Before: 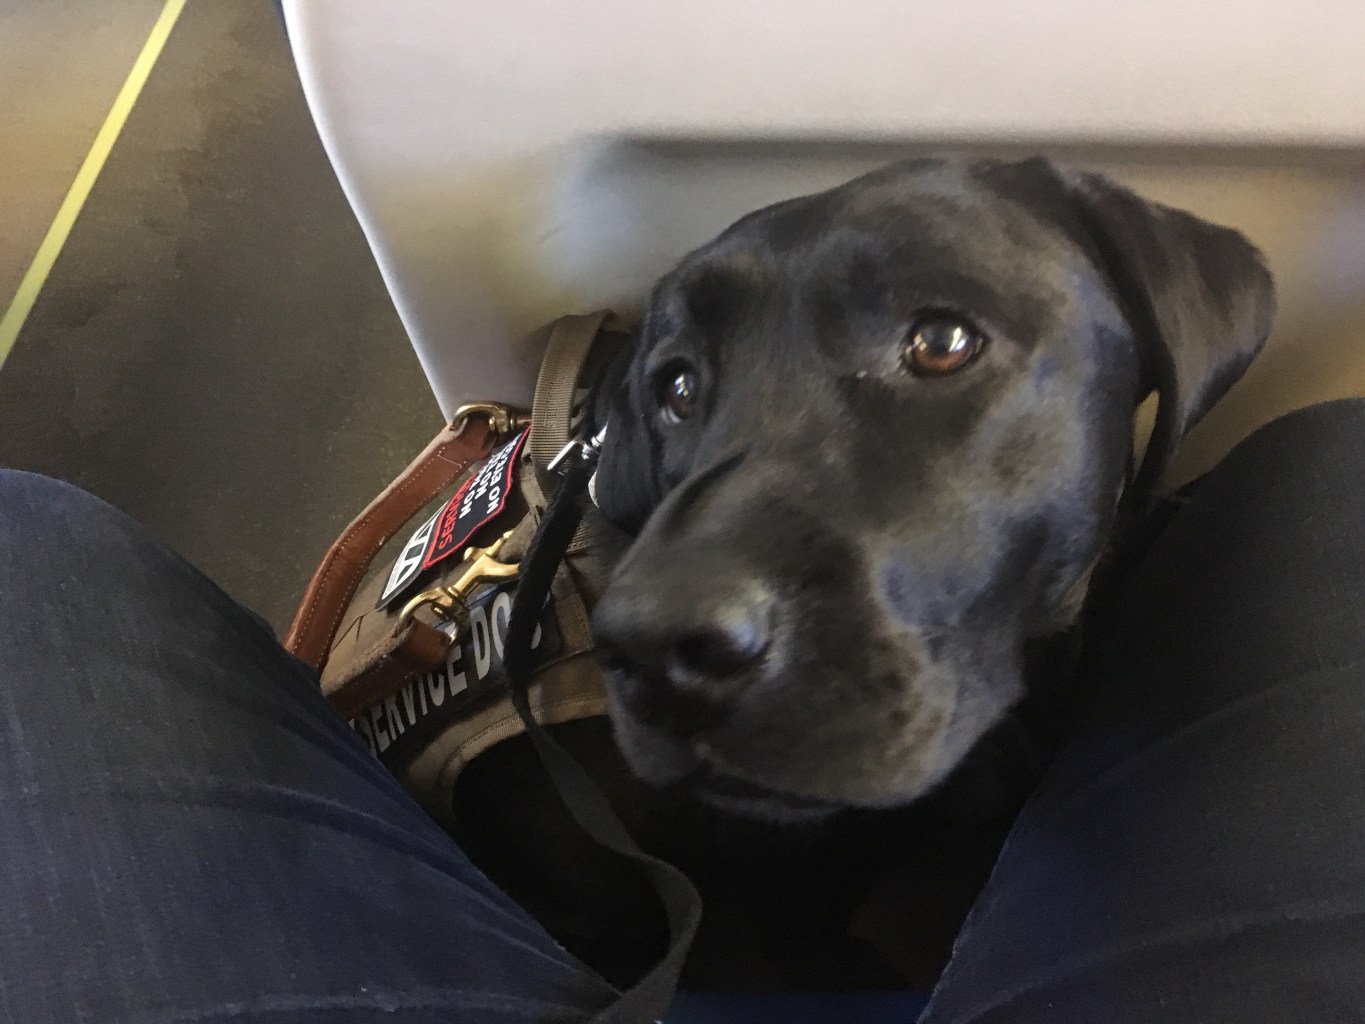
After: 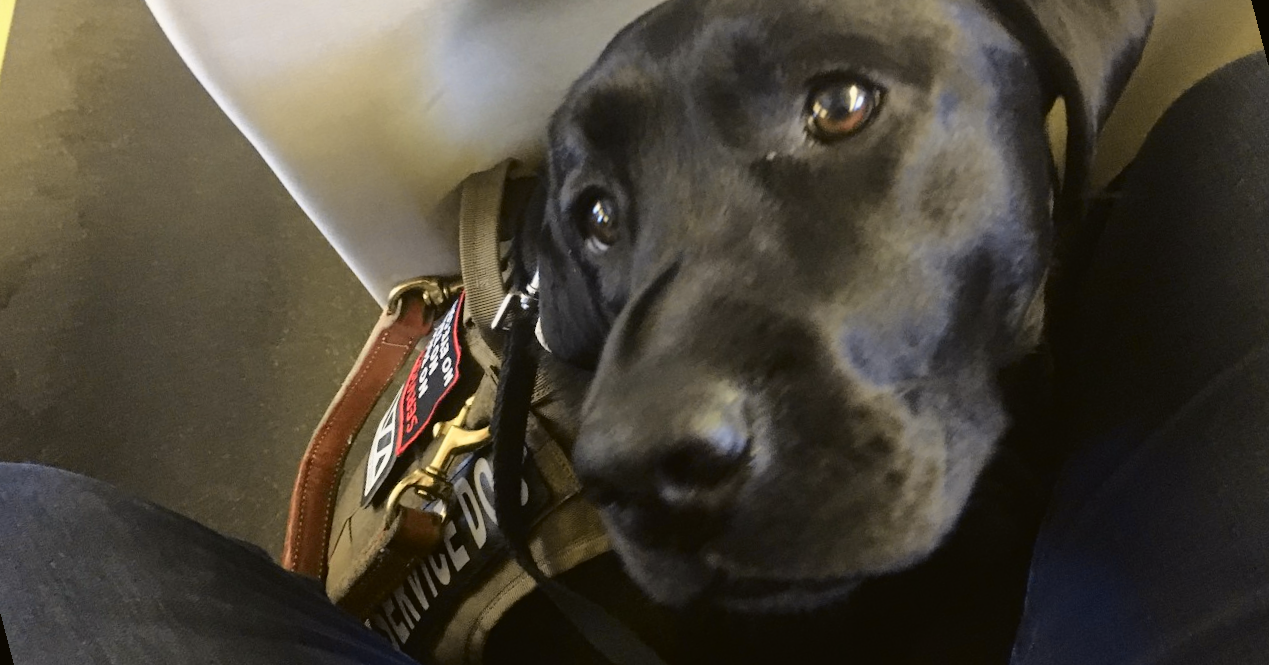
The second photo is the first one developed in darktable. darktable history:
rotate and perspective: rotation -14.8°, crop left 0.1, crop right 0.903, crop top 0.25, crop bottom 0.748
tone curve: curves: ch0 [(0, 0.021) (0.049, 0.044) (0.152, 0.14) (0.328, 0.377) (0.473, 0.543) (0.641, 0.705) (0.85, 0.894) (1, 0.969)]; ch1 [(0, 0) (0.302, 0.331) (0.433, 0.432) (0.472, 0.47) (0.502, 0.503) (0.527, 0.516) (0.564, 0.573) (0.614, 0.626) (0.677, 0.701) (0.859, 0.885) (1, 1)]; ch2 [(0, 0) (0.33, 0.301) (0.447, 0.44) (0.487, 0.496) (0.502, 0.516) (0.535, 0.563) (0.565, 0.597) (0.608, 0.641) (1, 1)], color space Lab, independent channels, preserve colors none
